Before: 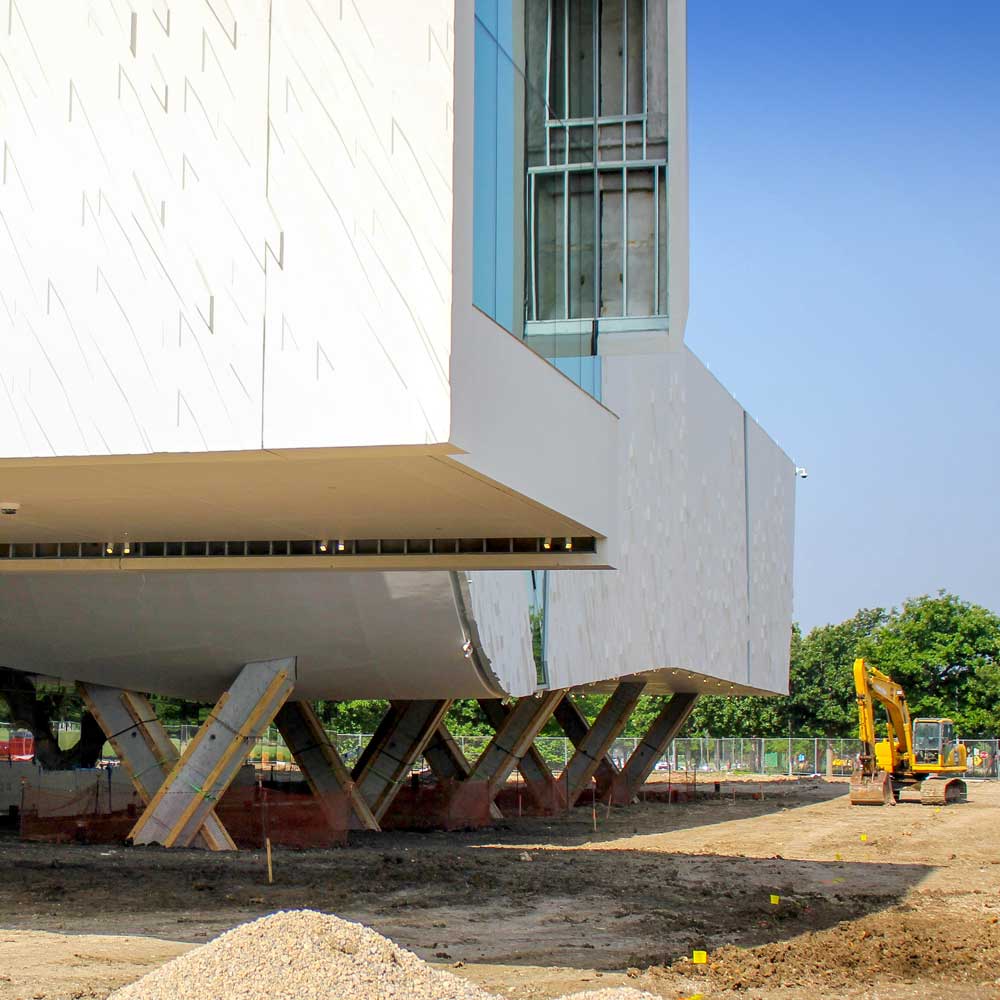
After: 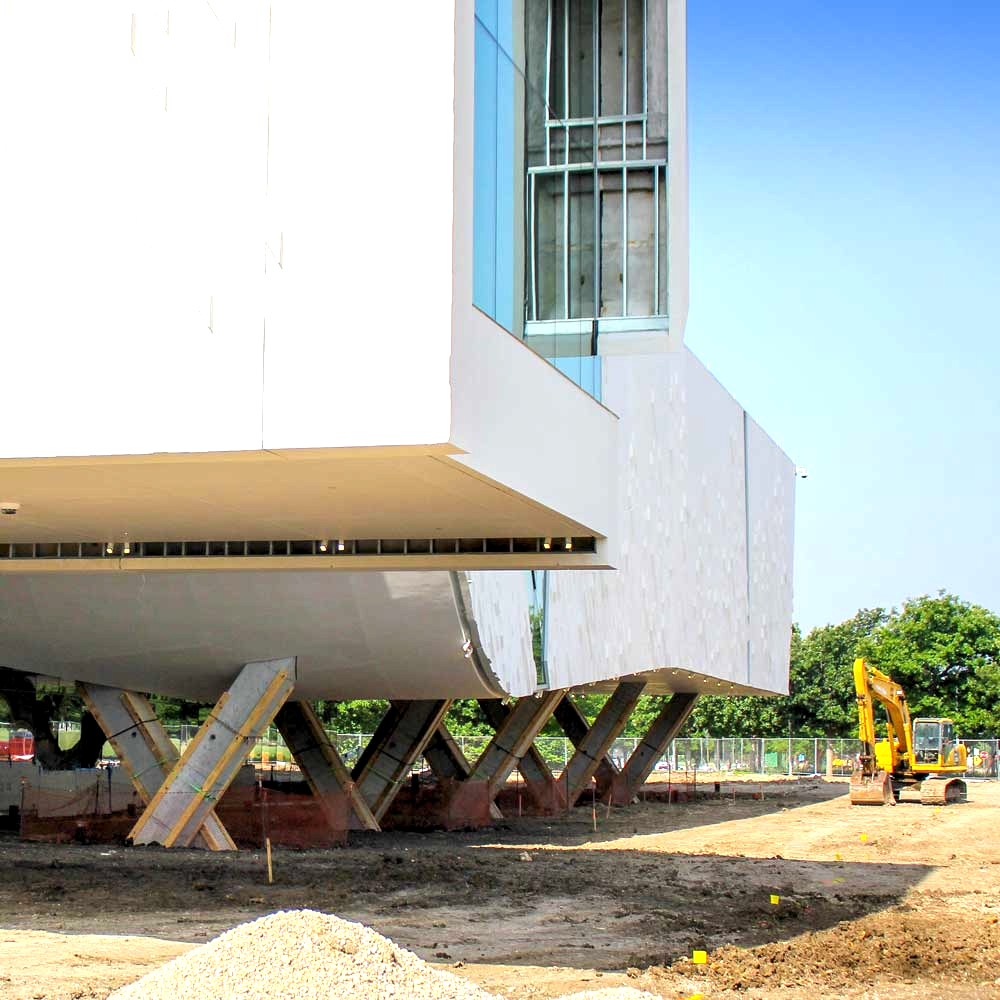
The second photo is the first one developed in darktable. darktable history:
exposure: exposure 0.604 EV, compensate exposure bias true, compensate highlight preservation false
levels: levels [0.031, 0.5, 0.969]
